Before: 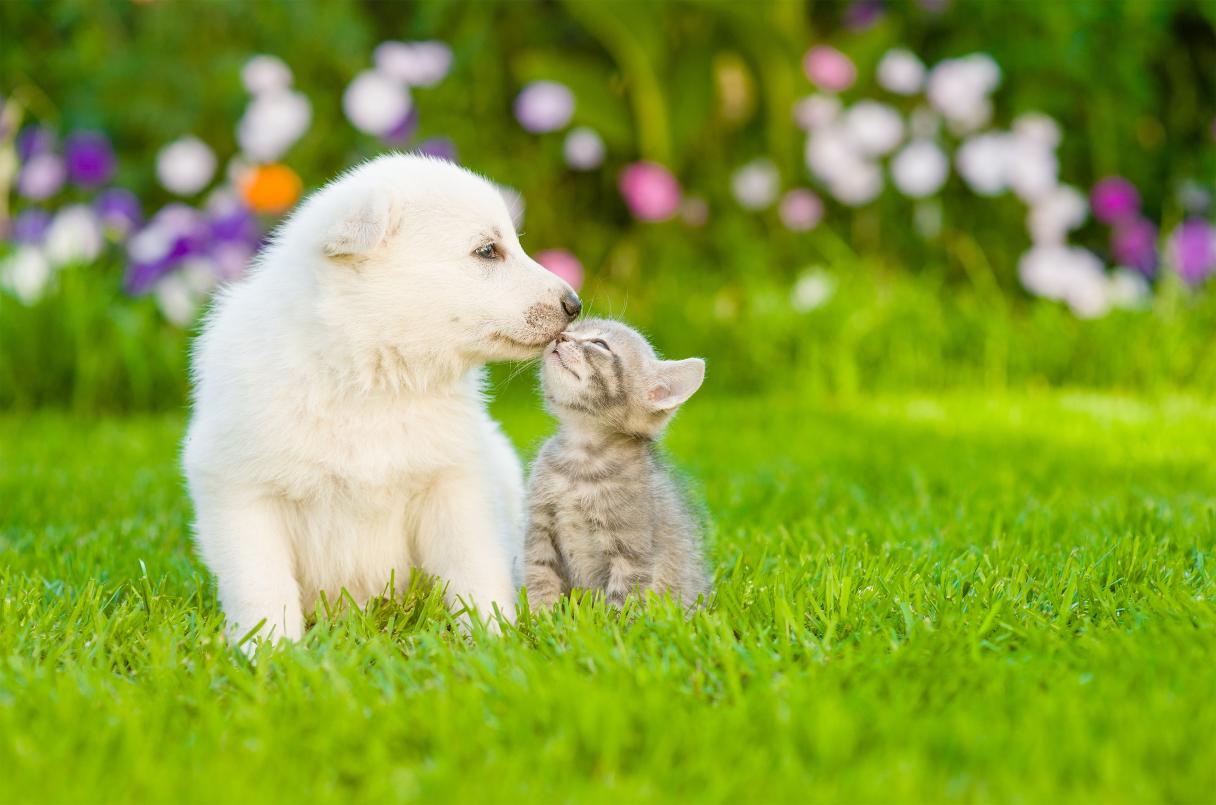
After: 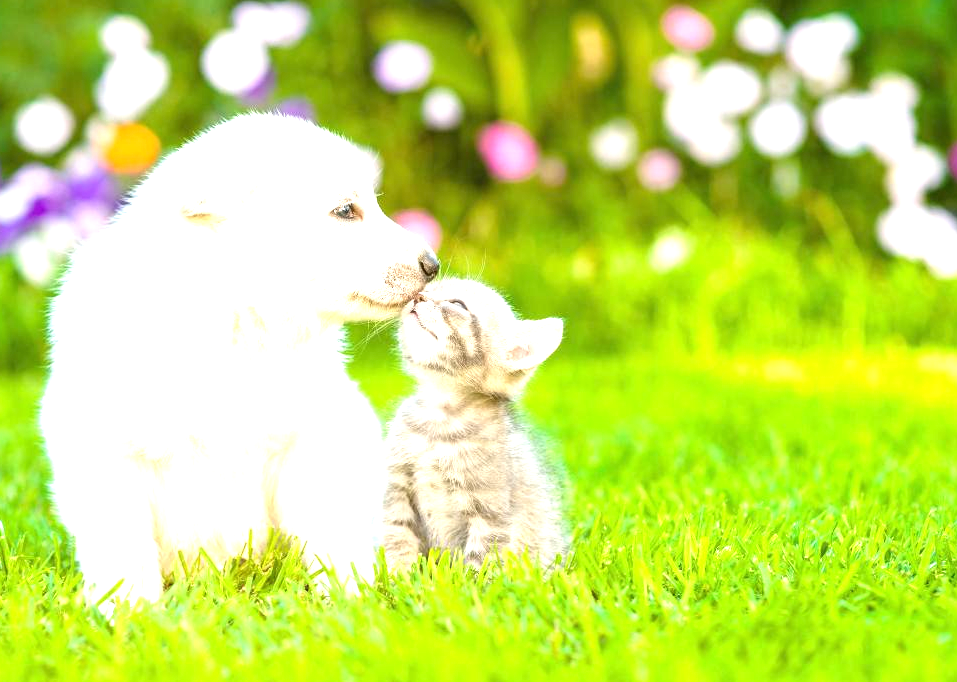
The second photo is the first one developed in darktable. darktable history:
crop: left 11.696%, top 5.025%, right 9.601%, bottom 10.235%
exposure: black level correction 0, exposure 1.2 EV, compensate highlight preservation false
